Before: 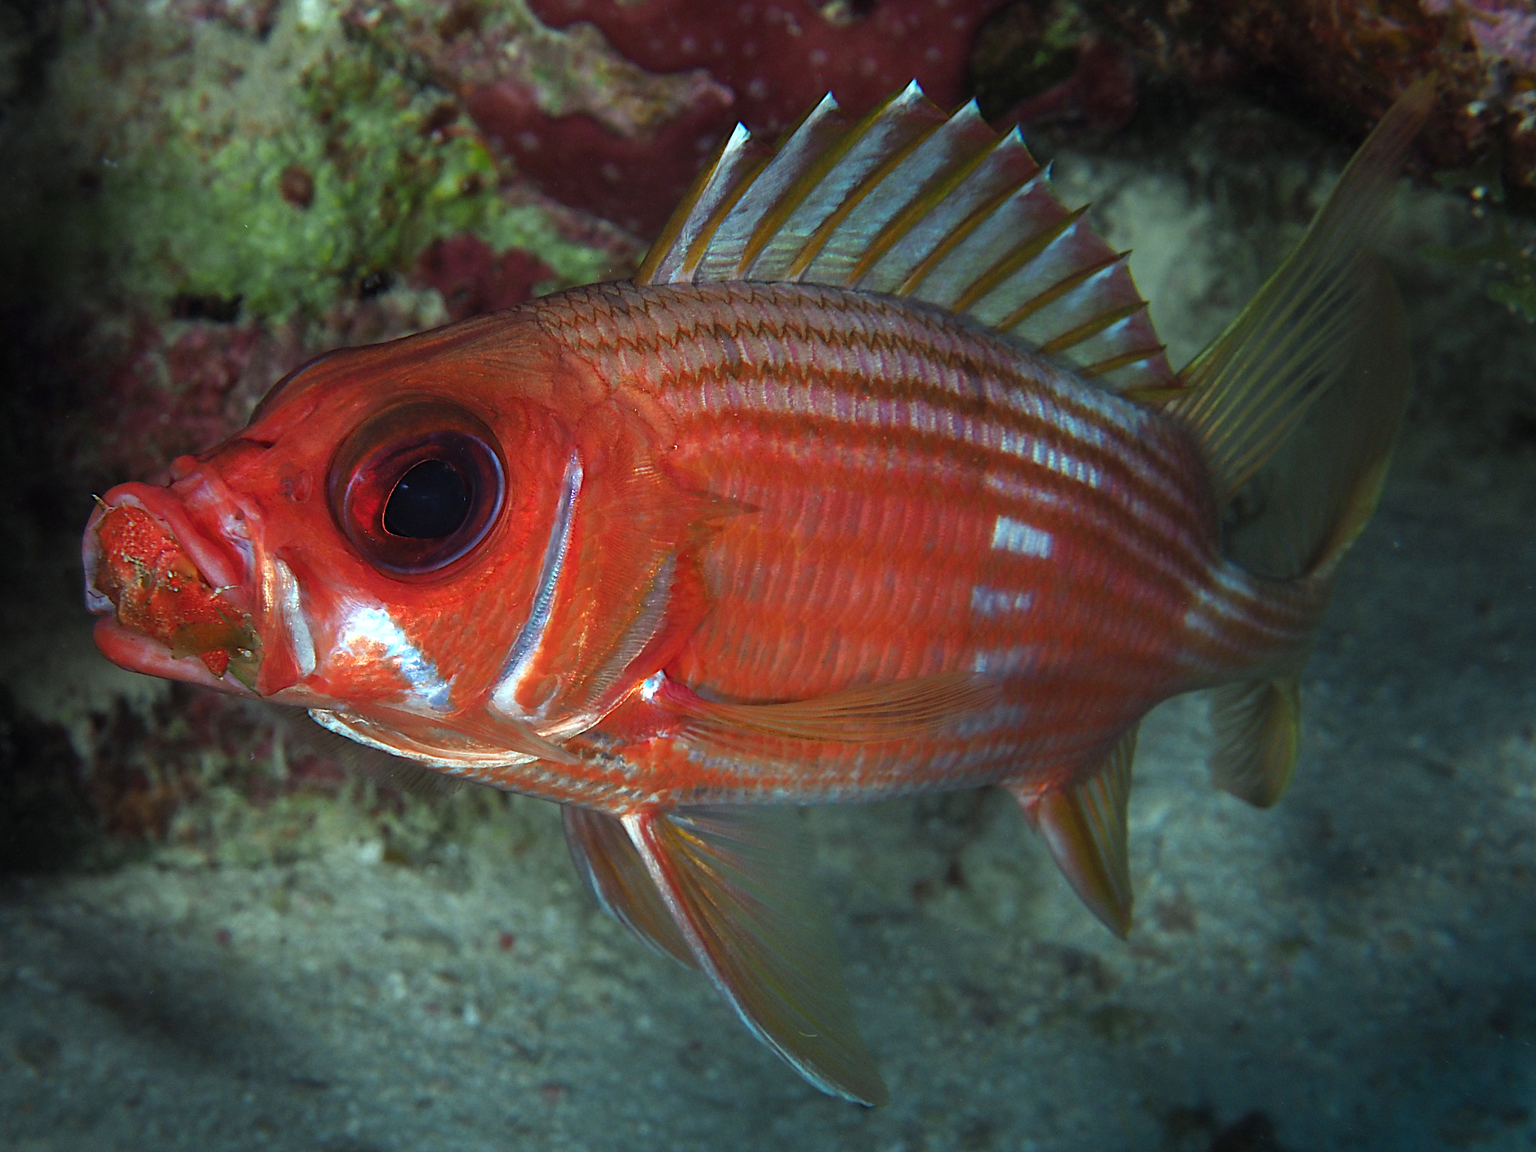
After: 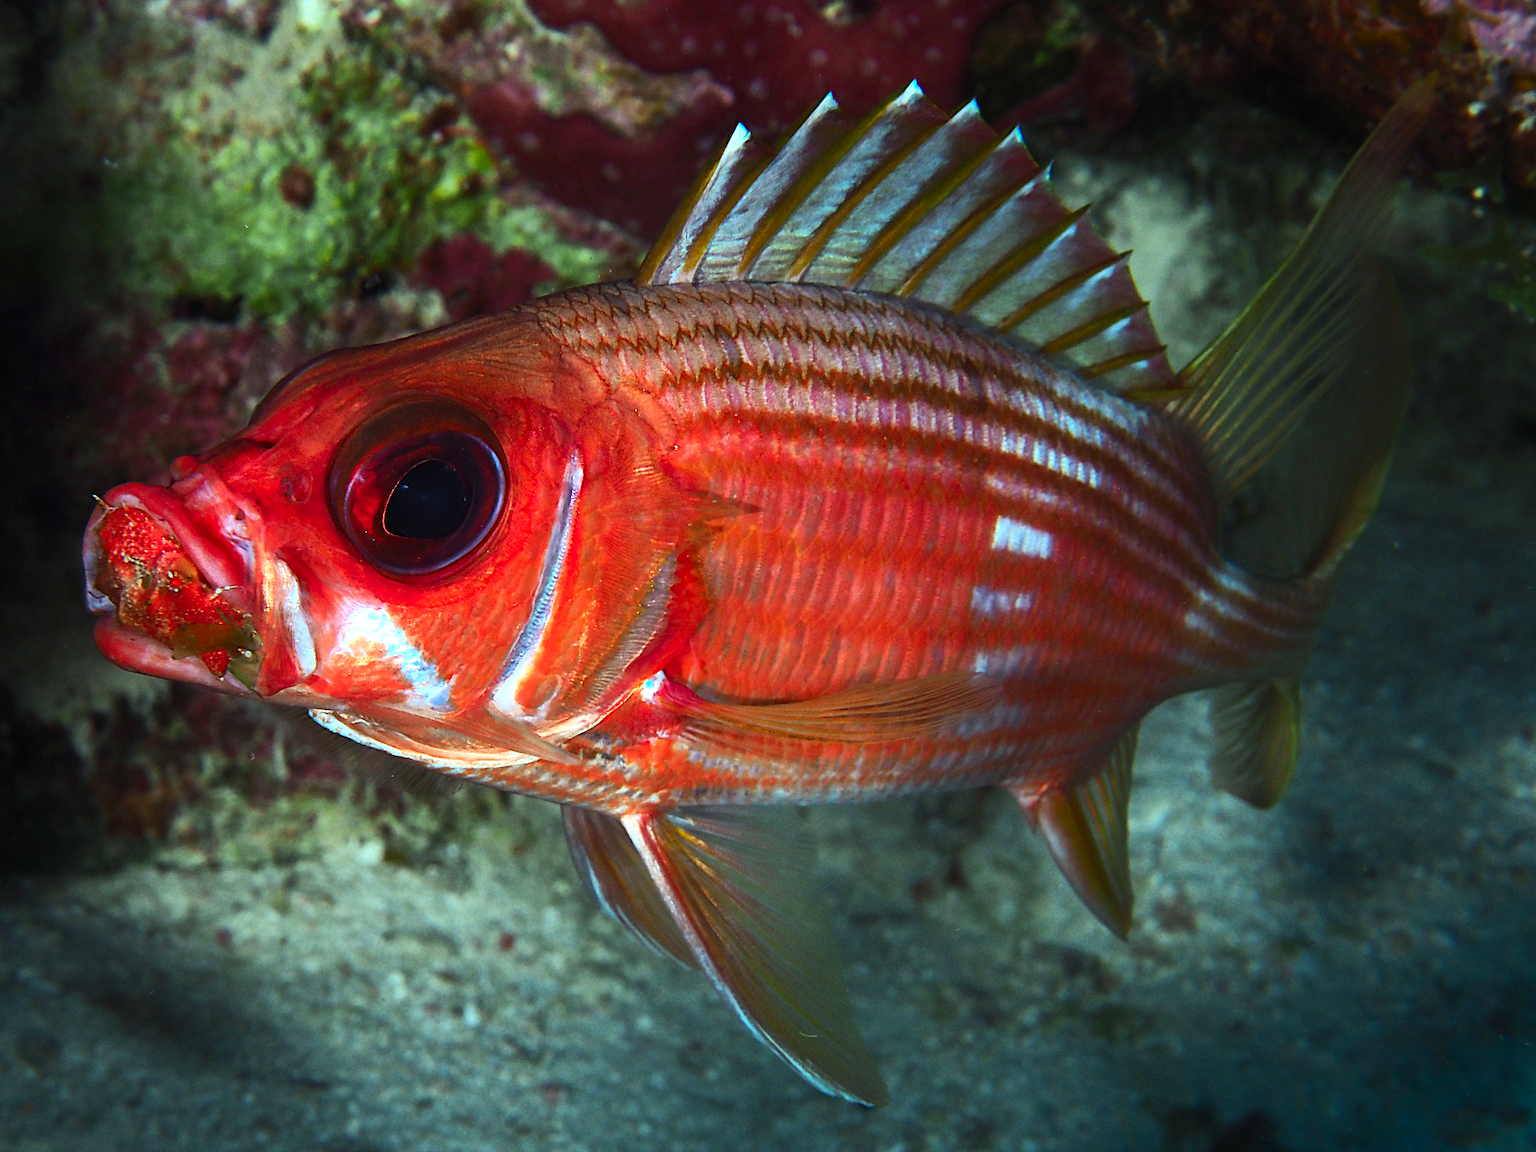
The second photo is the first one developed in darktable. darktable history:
contrast brightness saturation: contrast 0.23, brightness 0.1, saturation 0.29
tone equalizer: -8 EV -0.417 EV, -7 EV -0.389 EV, -6 EV -0.333 EV, -5 EV -0.222 EV, -3 EV 0.222 EV, -2 EV 0.333 EV, -1 EV 0.389 EV, +0 EV 0.417 EV, edges refinement/feathering 500, mask exposure compensation -1.57 EV, preserve details no
